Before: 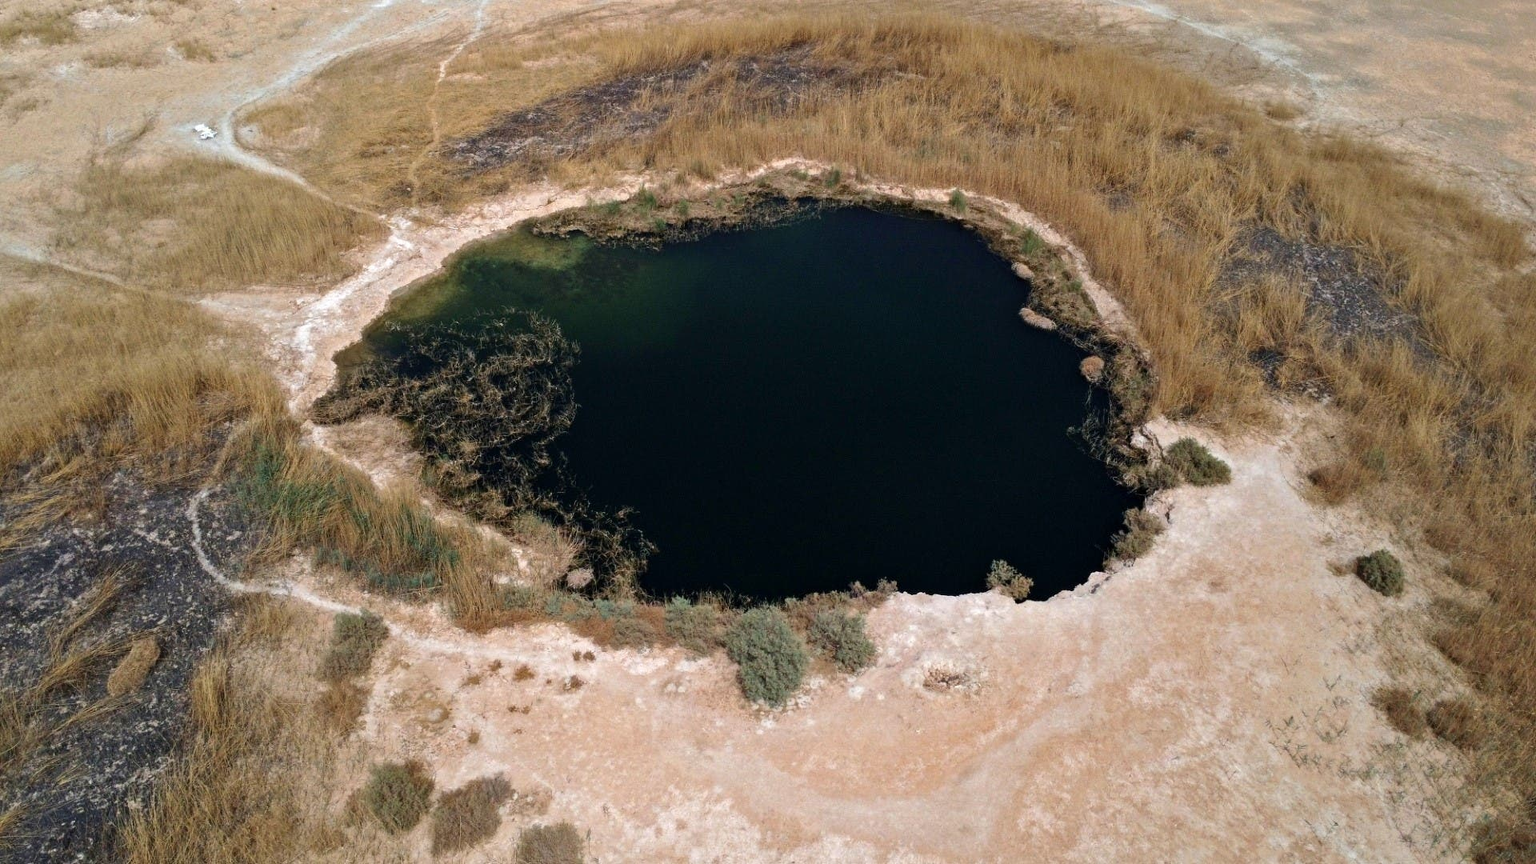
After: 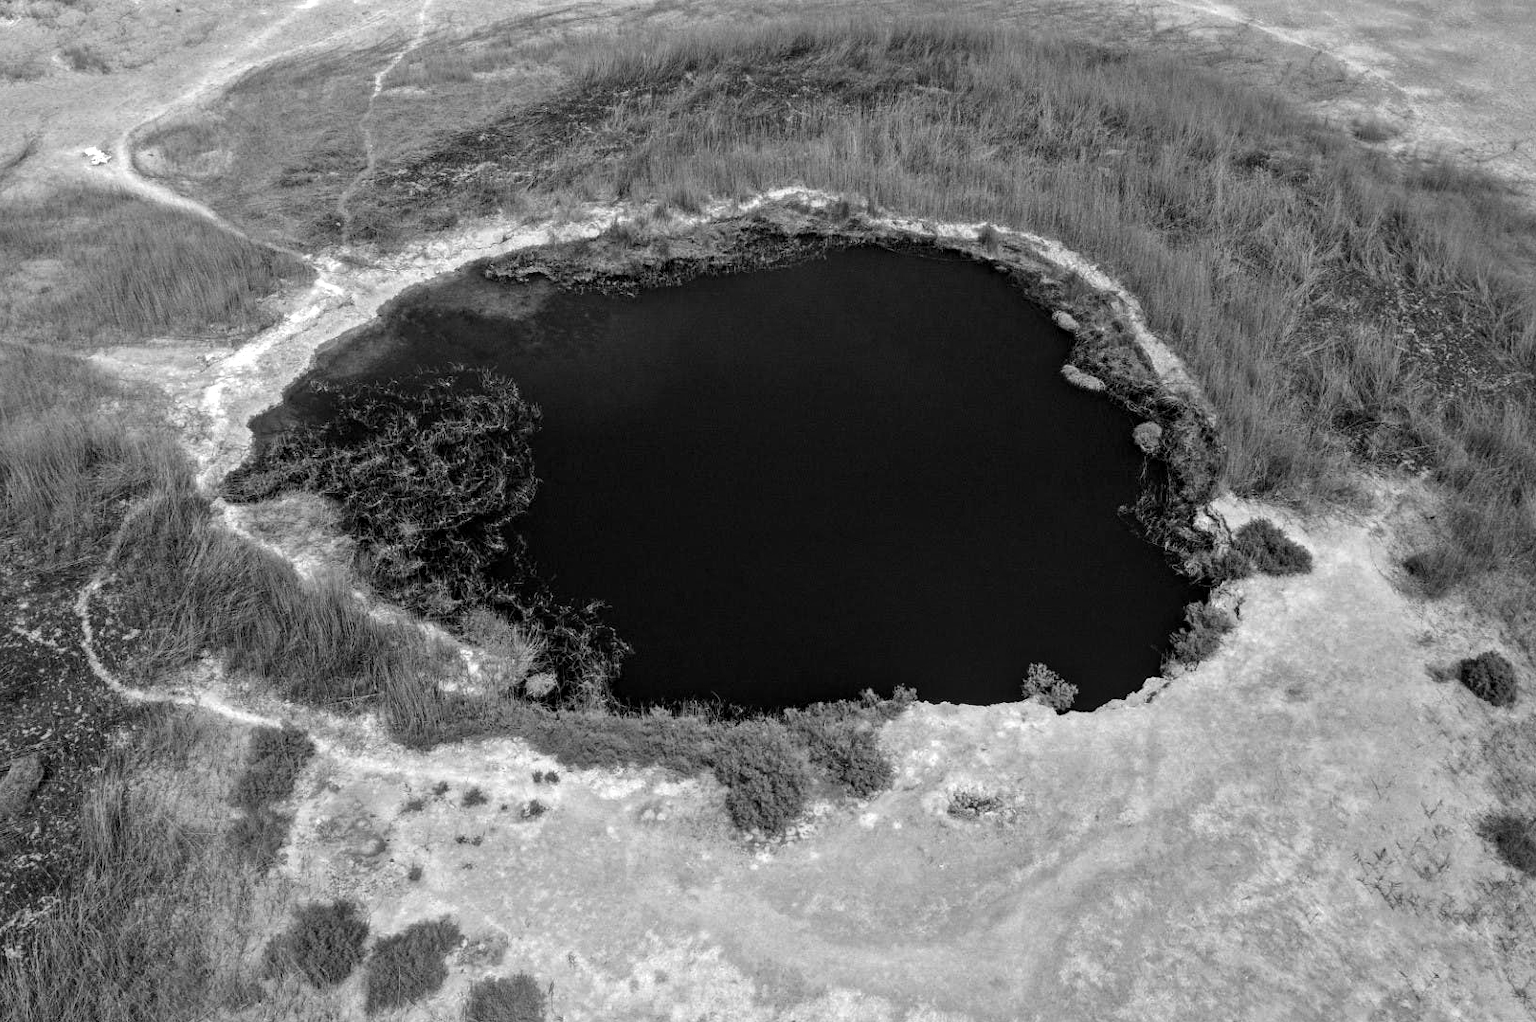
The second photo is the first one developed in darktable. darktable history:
local contrast: detail 130%
crop: left 8.062%, right 7.462%
color calibration: output gray [0.18, 0.41, 0.41, 0], illuminant as shot in camera, x 0.377, y 0.392, temperature 4204.08 K
